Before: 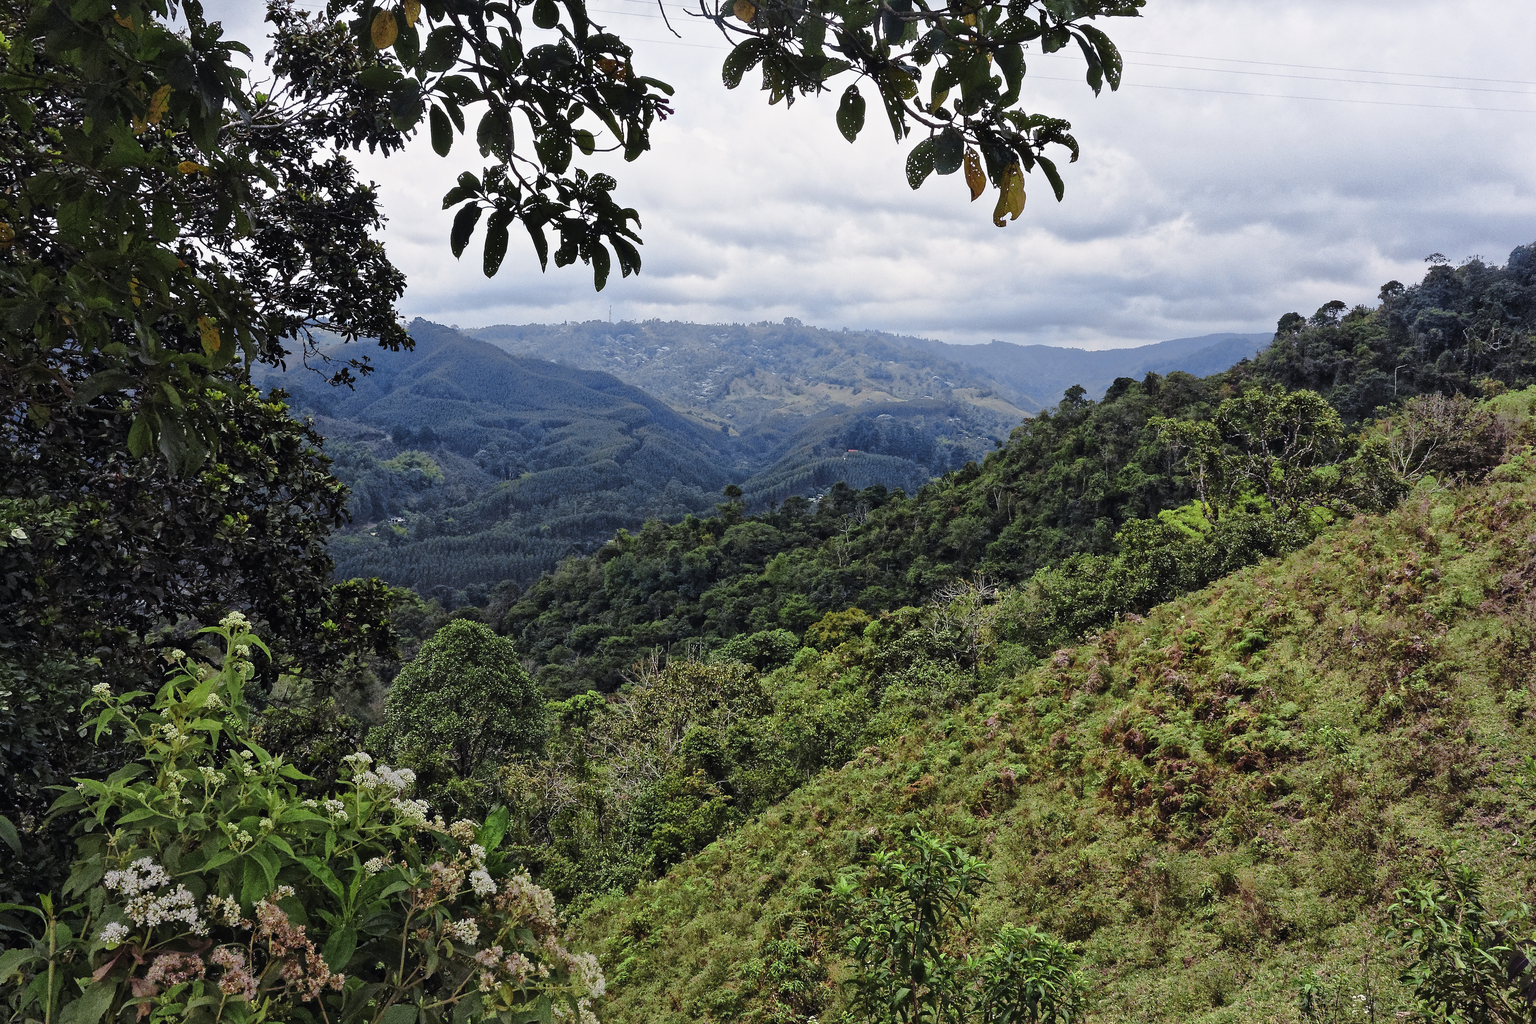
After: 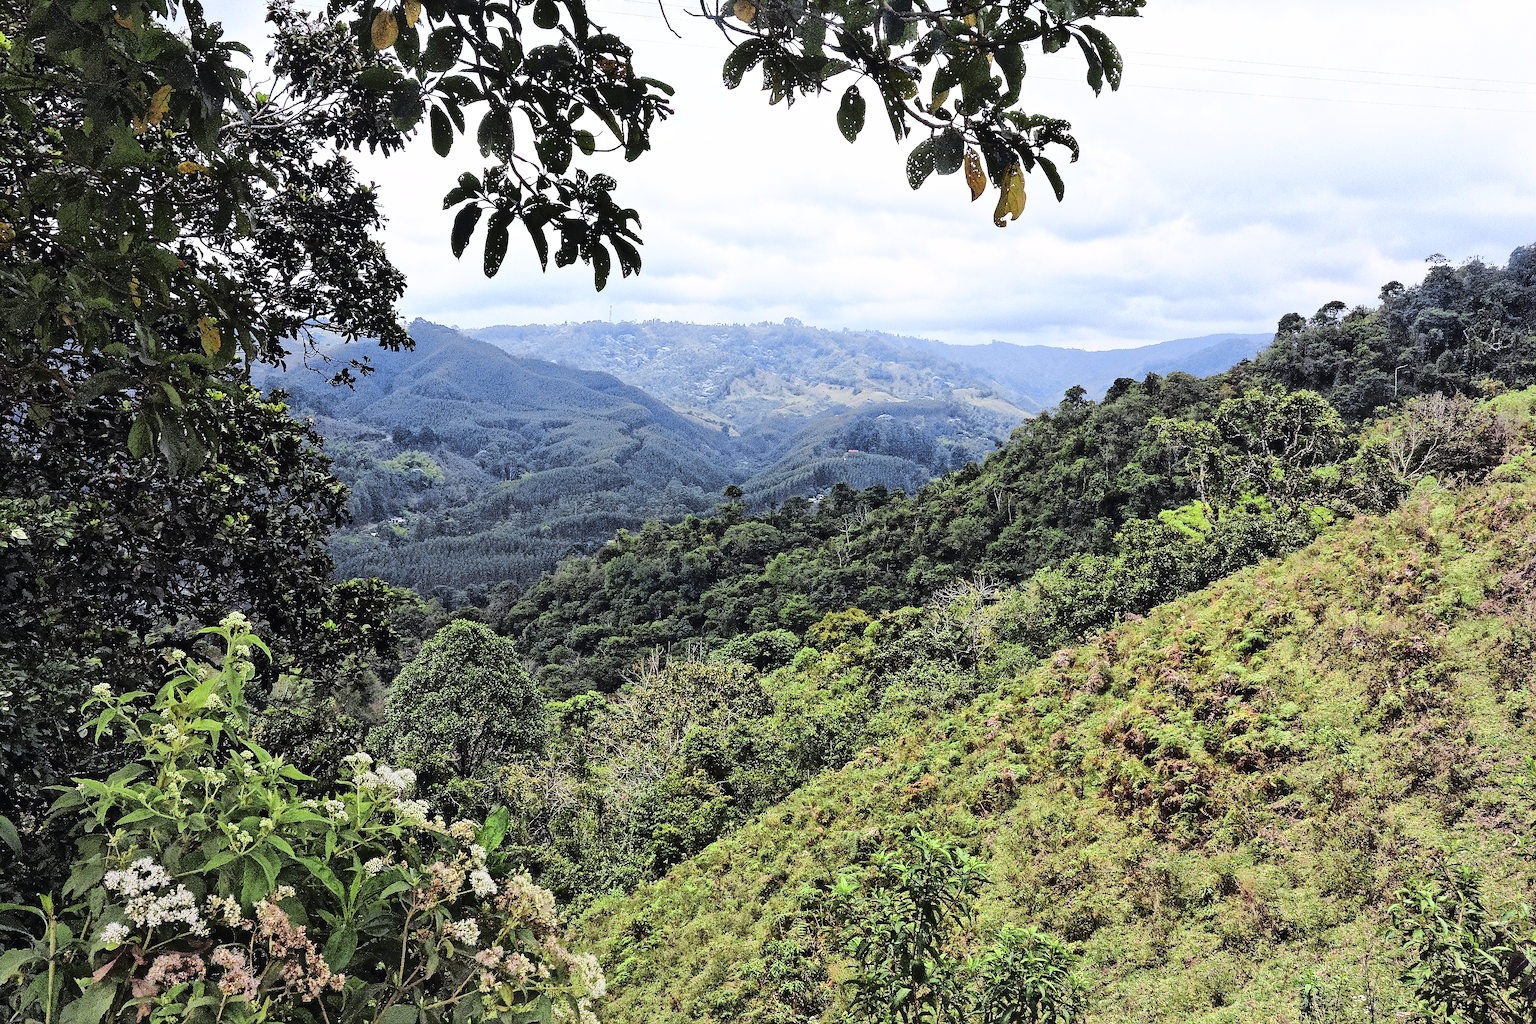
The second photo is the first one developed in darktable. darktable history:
tone equalizer: edges refinement/feathering 500, mask exposure compensation -1.57 EV, preserve details no
exposure: exposure 0.127 EV, compensate exposure bias true, compensate highlight preservation false
base curve: curves: ch0 [(0, 0) (0.036, 0.037) (0.121, 0.228) (0.46, 0.76) (0.859, 0.983) (1, 1)]
sharpen: on, module defaults
